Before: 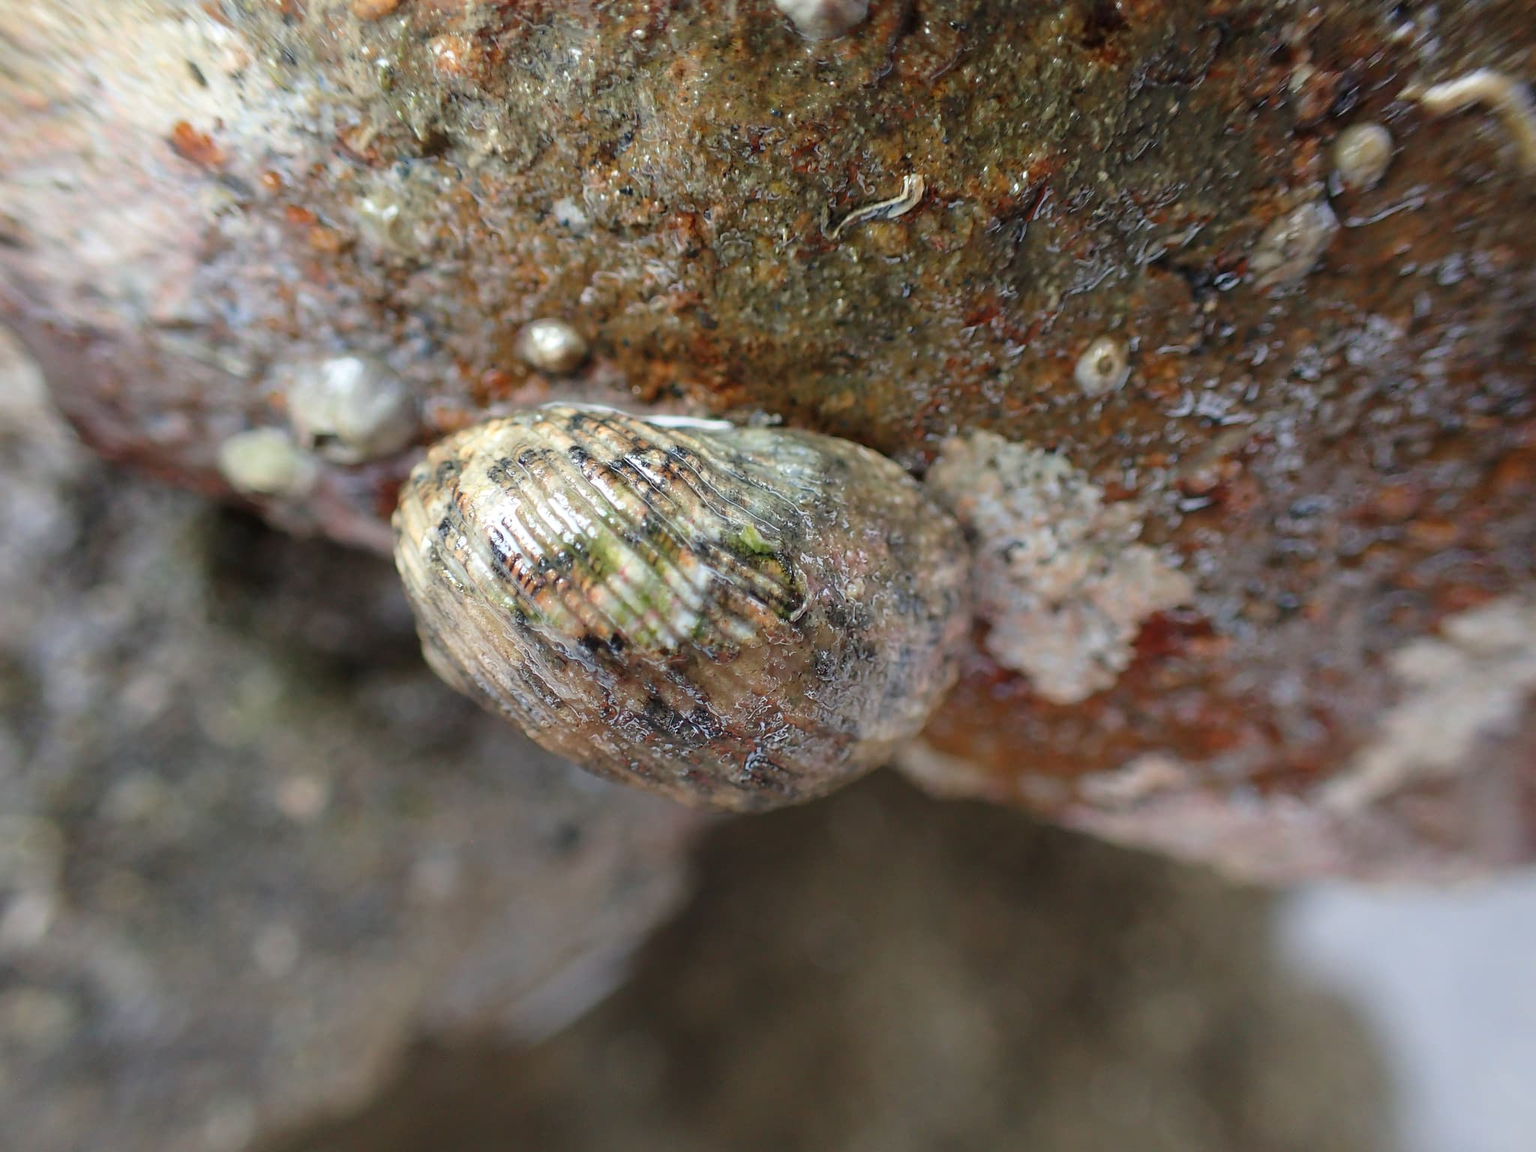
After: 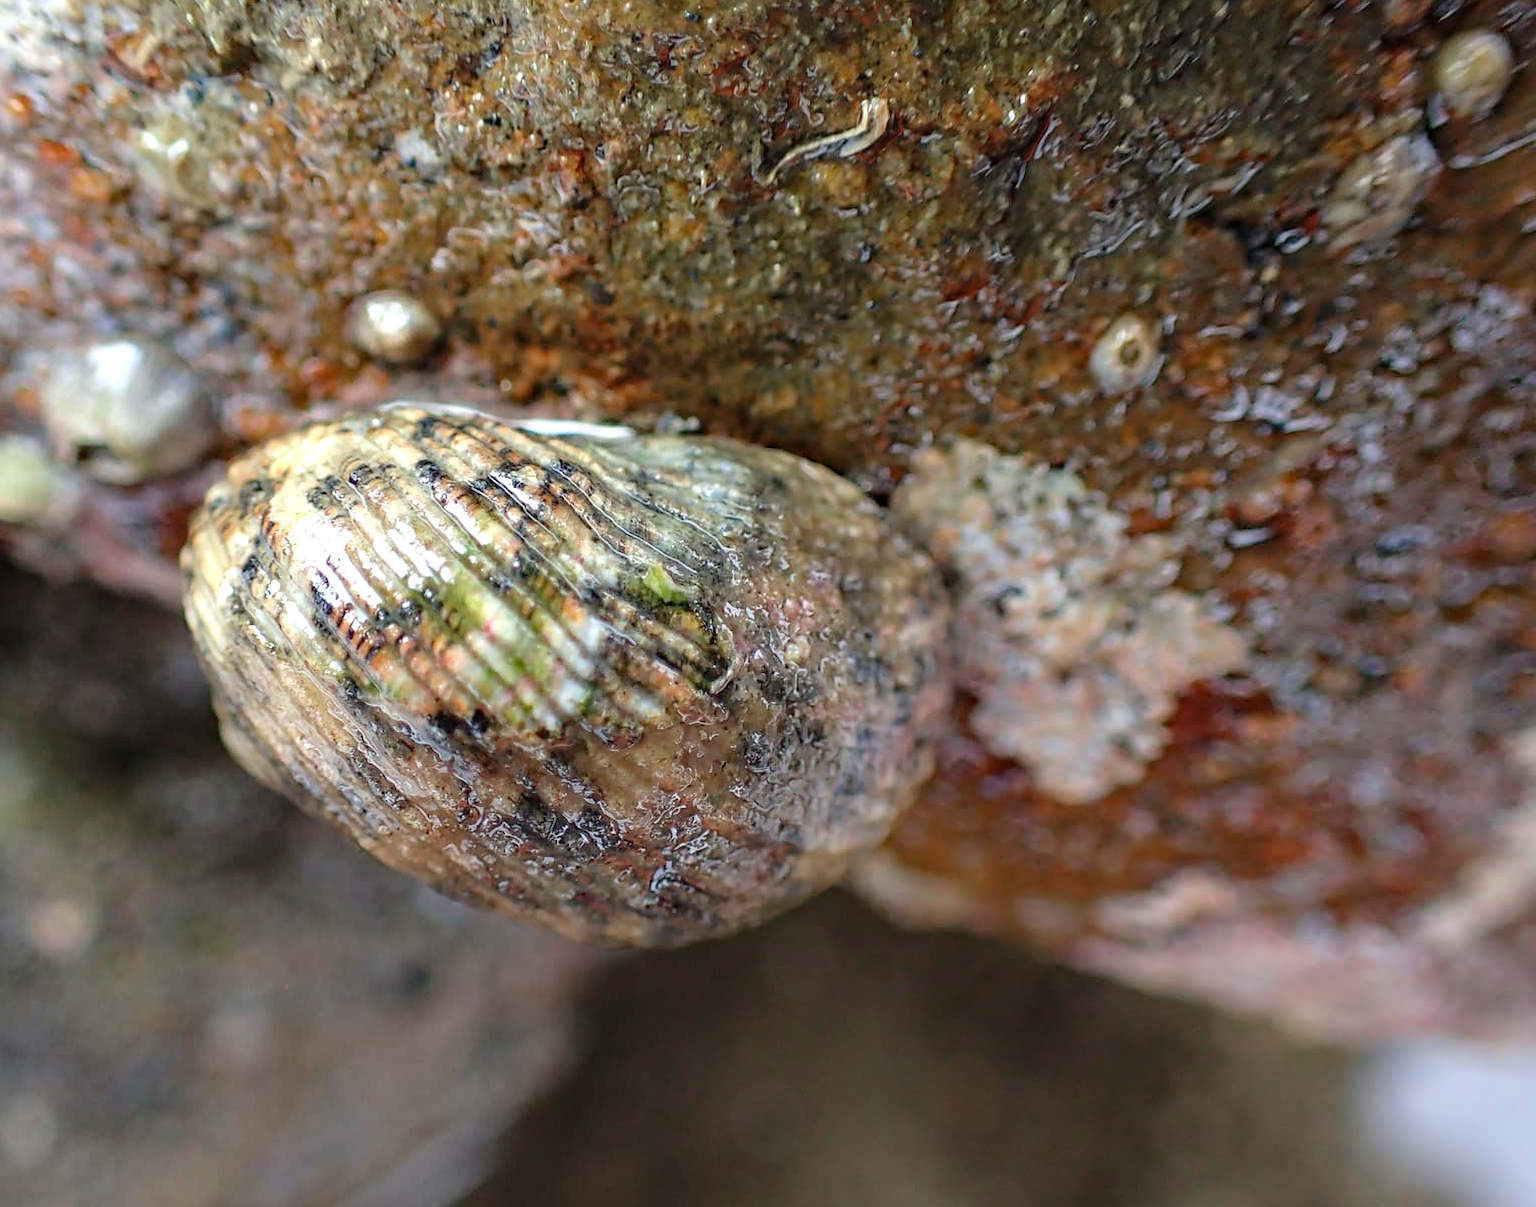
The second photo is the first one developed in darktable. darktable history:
tone equalizer: -8 EV -0.383 EV, -7 EV -0.413 EV, -6 EV -0.346 EV, -5 EV -0.247 EV, -3 EV 0.224 EV, -2 EV 0.353 EV, -1 EV 0.392 EV, +0 EV 0.397 EV, mask exposure compensation -0.493 EV
local contrast: detail 109%
crop: left 16.736%, top 8.765%, right 8.118%, bottom 12.52%
haze removal: strength 0.282, distance 0.251, compatibility mode true, adaptive false
